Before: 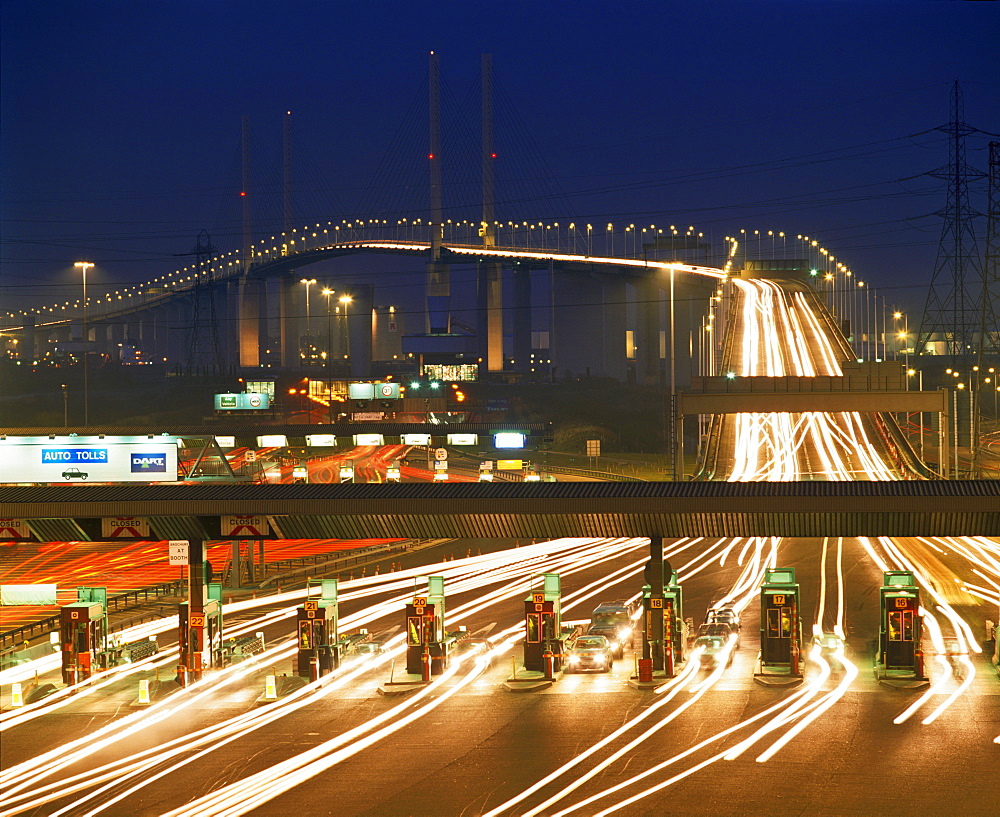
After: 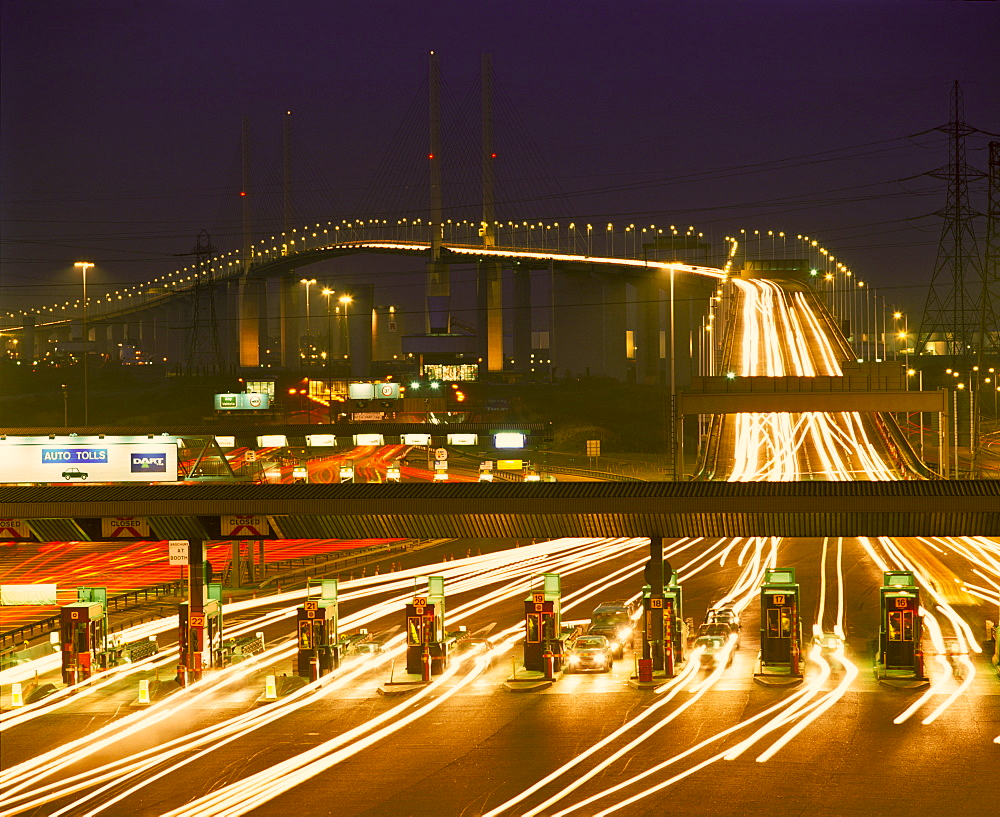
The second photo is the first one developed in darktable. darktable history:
tone equalizer: -8 EV -0.544 EV, edges refinement/feathering 500, mask exposure compensation -1.57 EV, preserve details no
color correction: highlights a* 8.22, highlights b* 15.79, shadows a* -0.643, shadows b* 26
